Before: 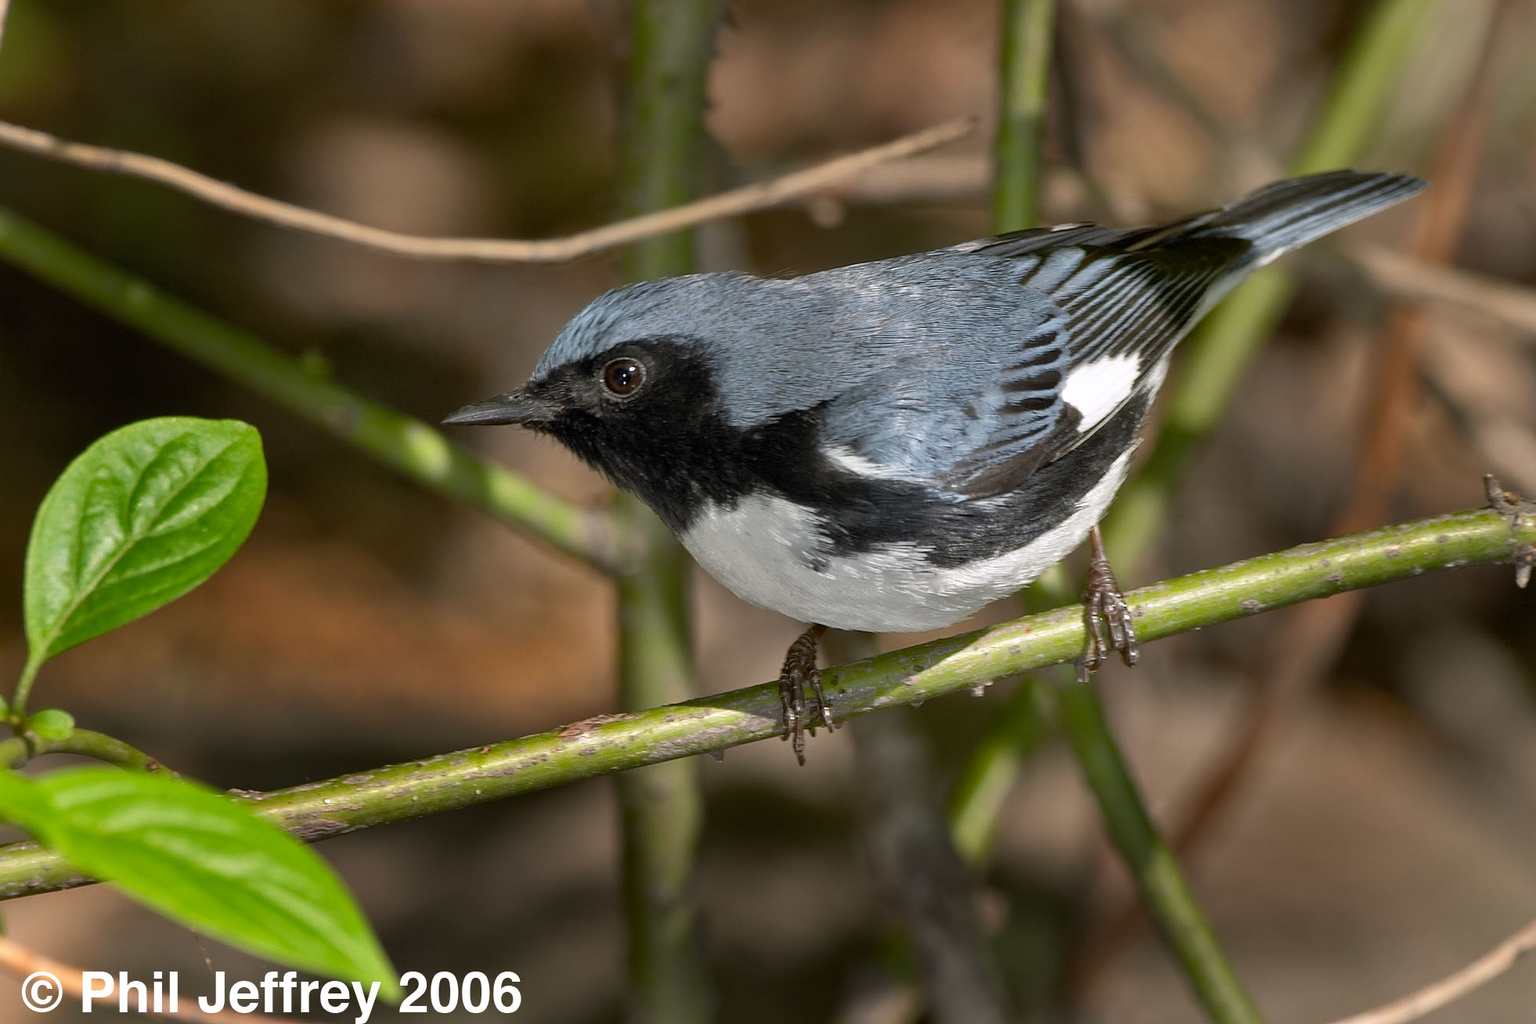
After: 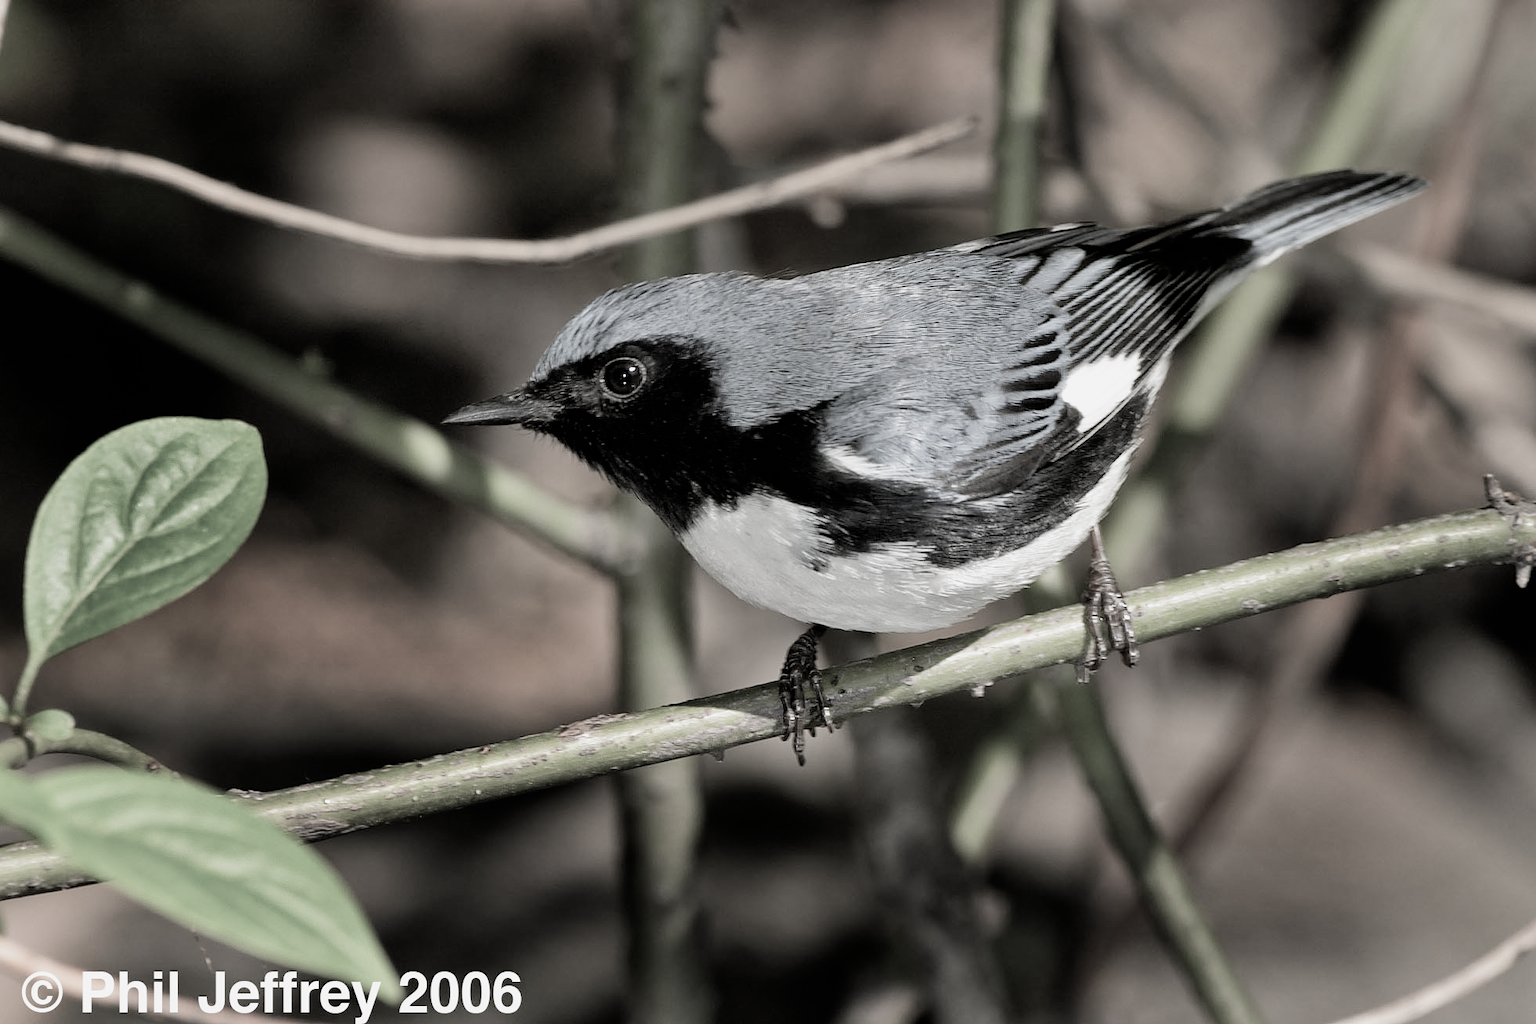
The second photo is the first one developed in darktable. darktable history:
filmic rgb: black relative exposure -5.01 EV, white relative exposure 3.99 EV, hardness 2.91, contrast 1.298, highlights saturation mix -29.81%, preserve chrominance RGB euclidean norm (legacy), color science v4 (2020)
